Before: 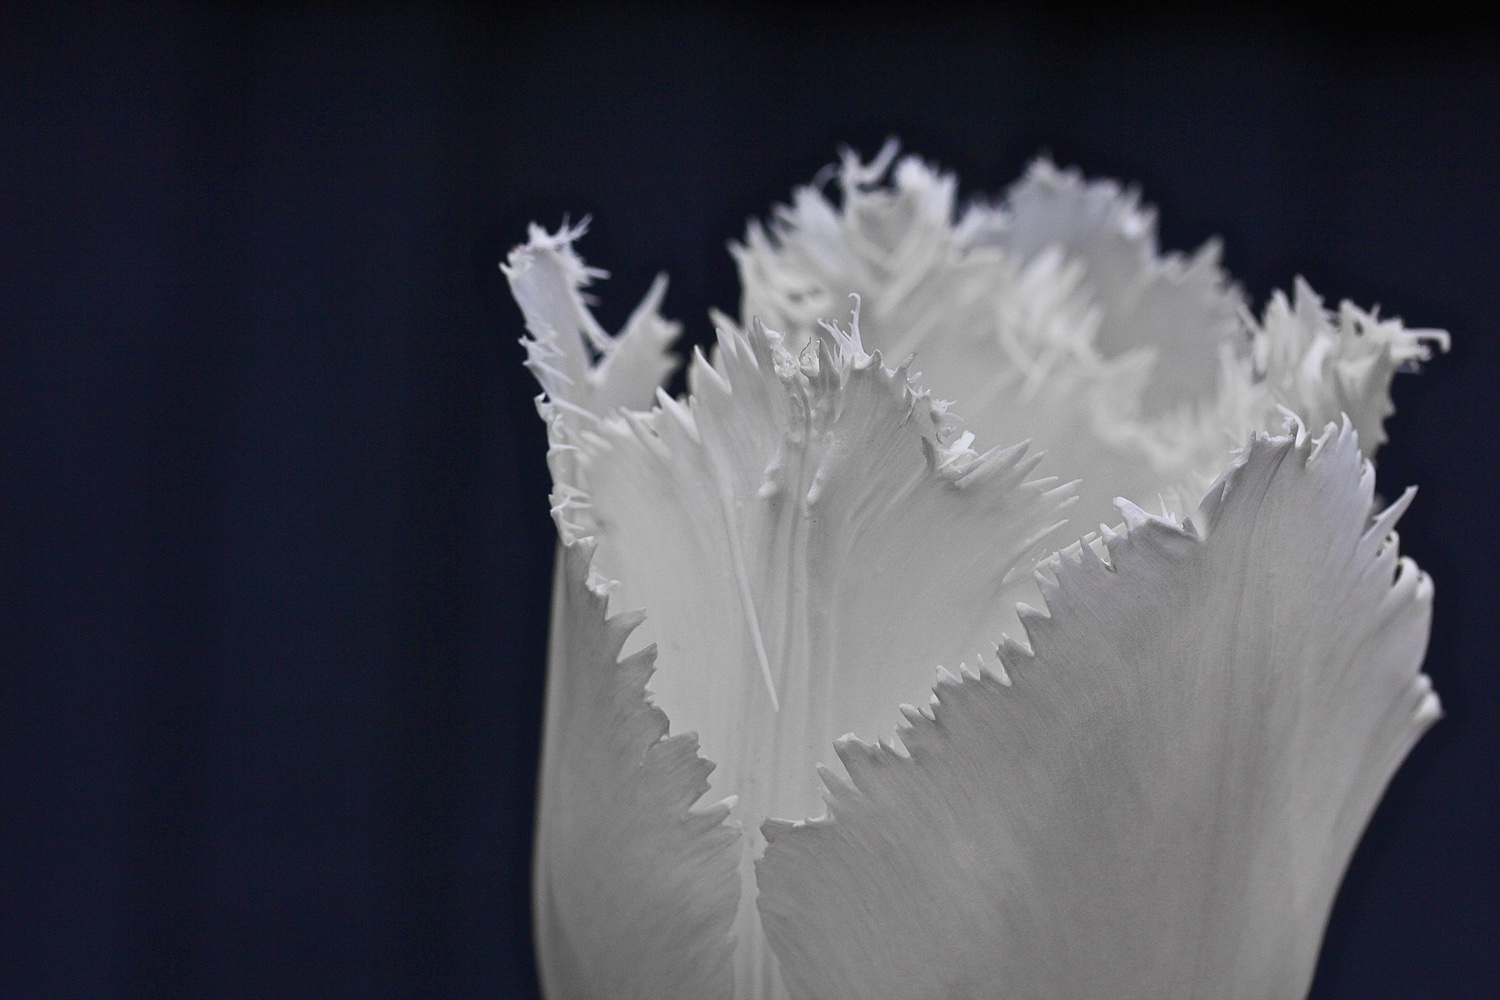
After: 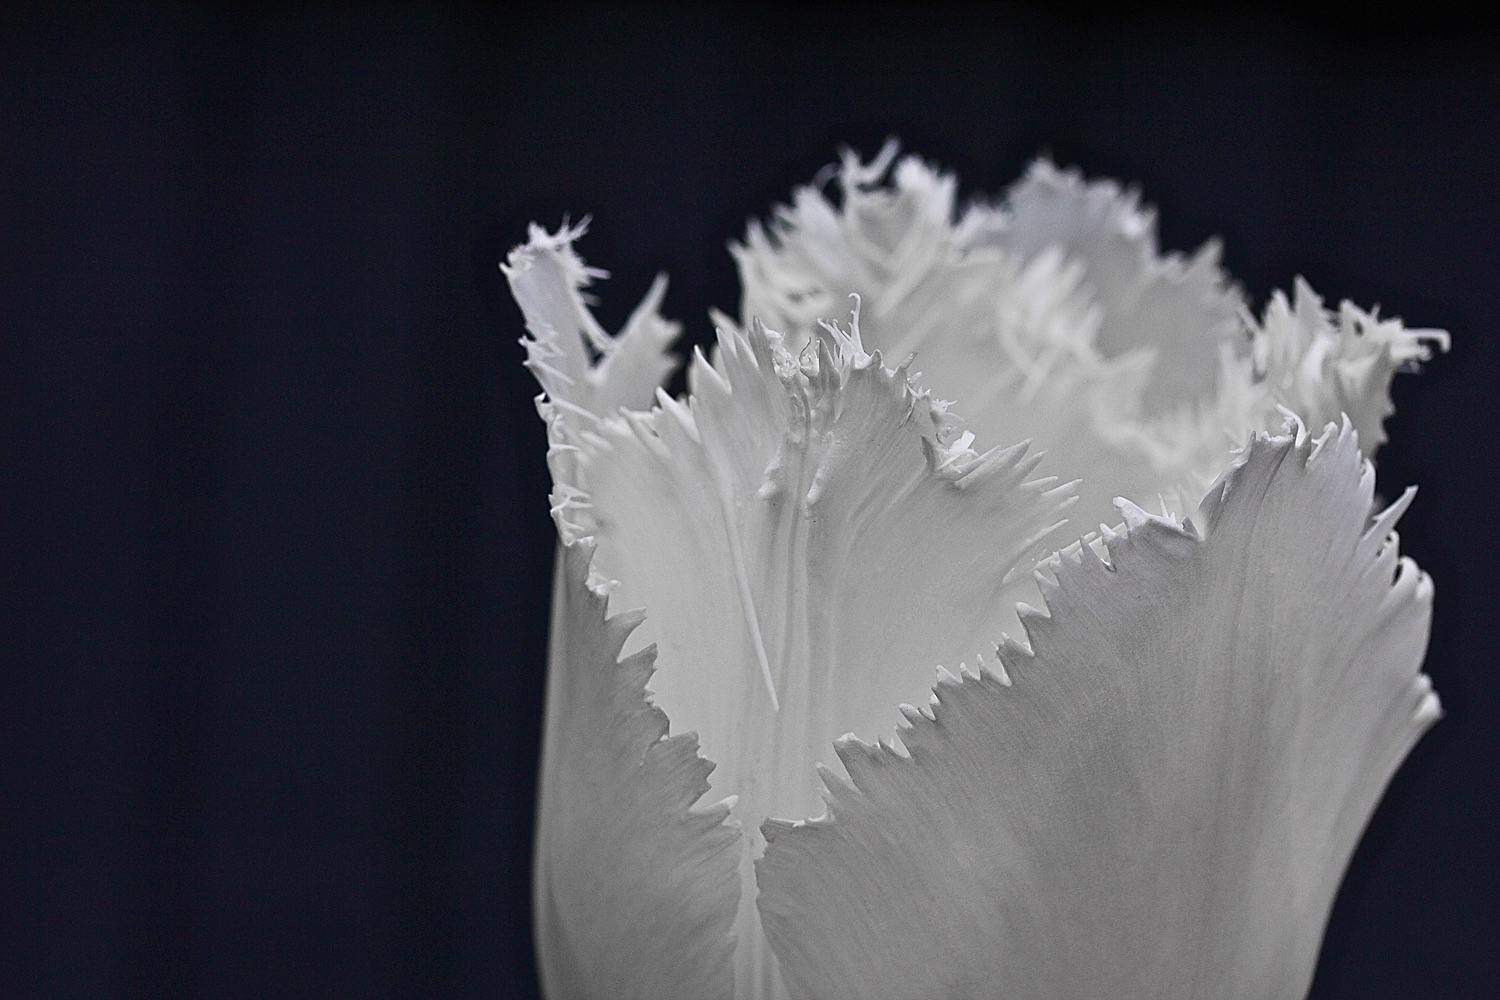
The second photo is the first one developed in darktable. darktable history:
sharpen: on, module defaults
contrast brightness saturation: contrast 0.1, saturation -0.3
